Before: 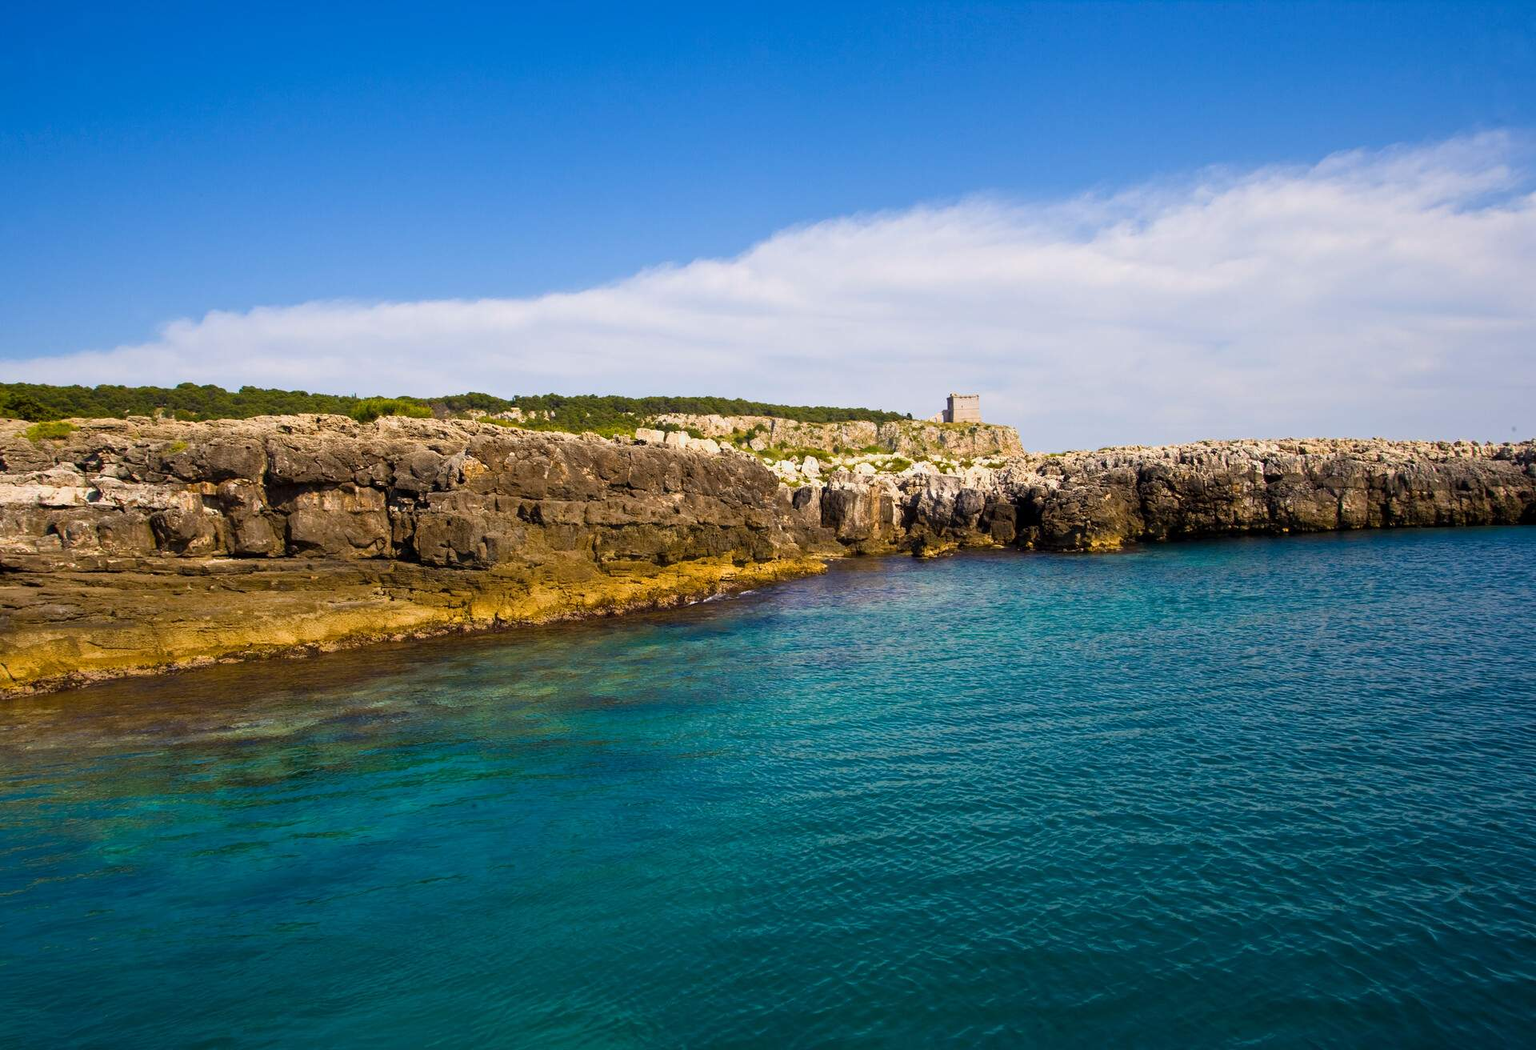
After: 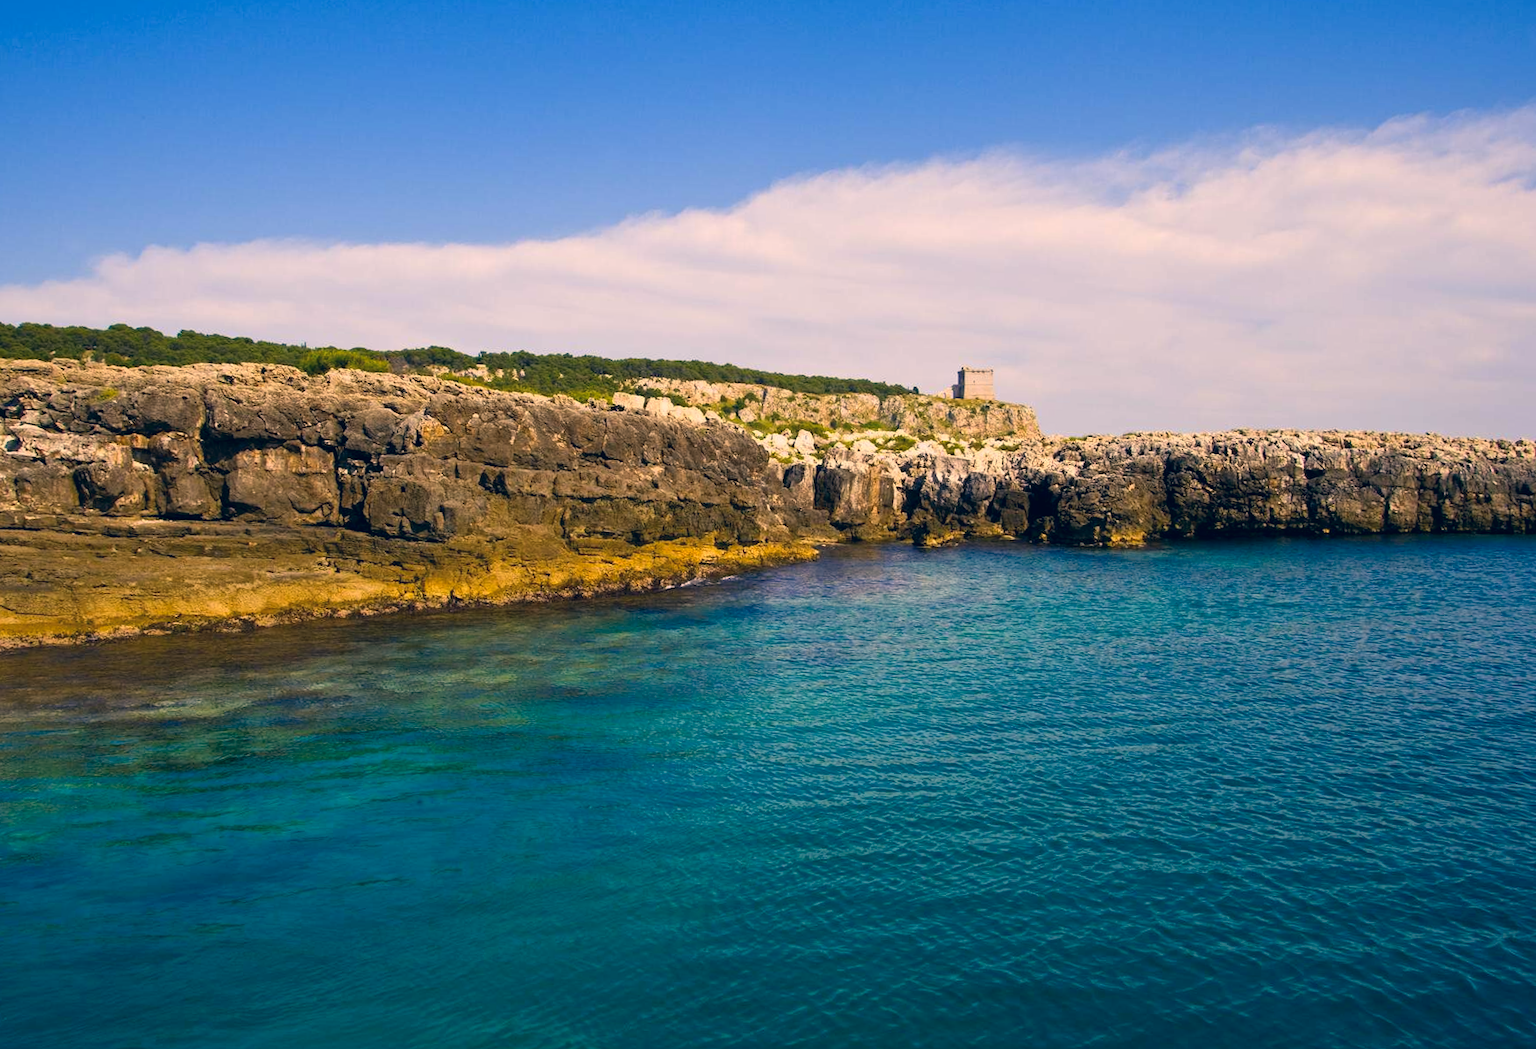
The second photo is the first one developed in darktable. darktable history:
base curve: preserve colors none
crop and rotate: angle -2.11°, left 3.11%, top 4.163%, right 1.46%, bottom 0.438%
color correction: highlights a* 10.35, highlights b* 14.58, shadows a* -9.62, shadows b* -14.94
